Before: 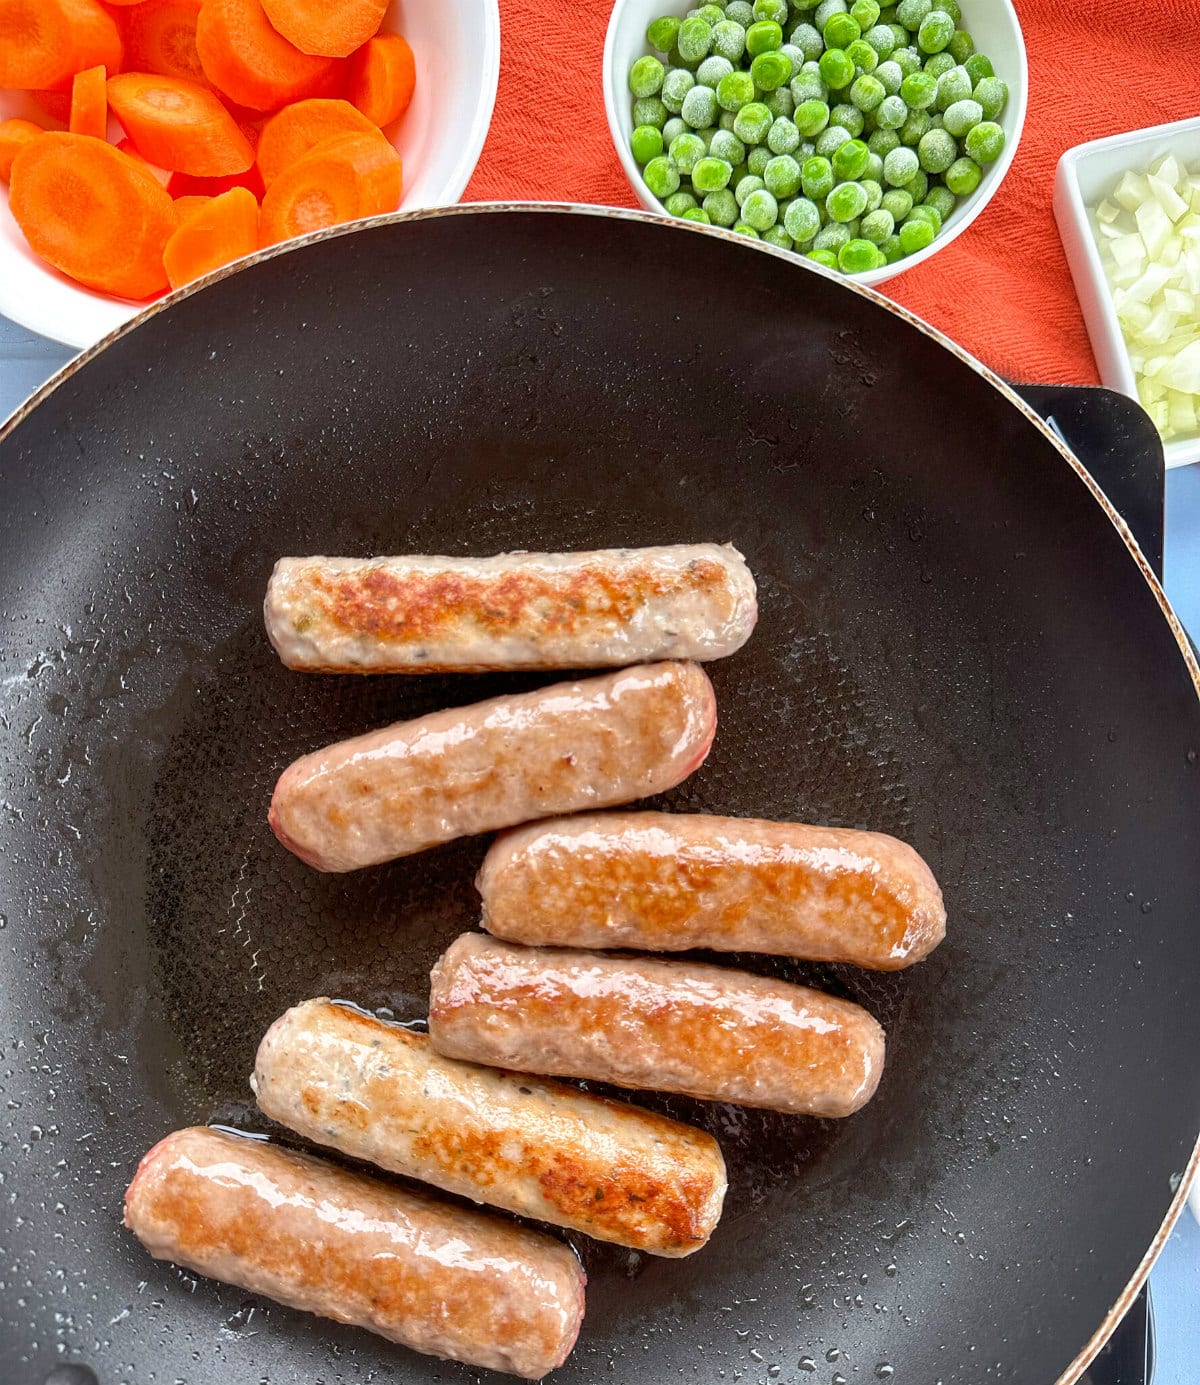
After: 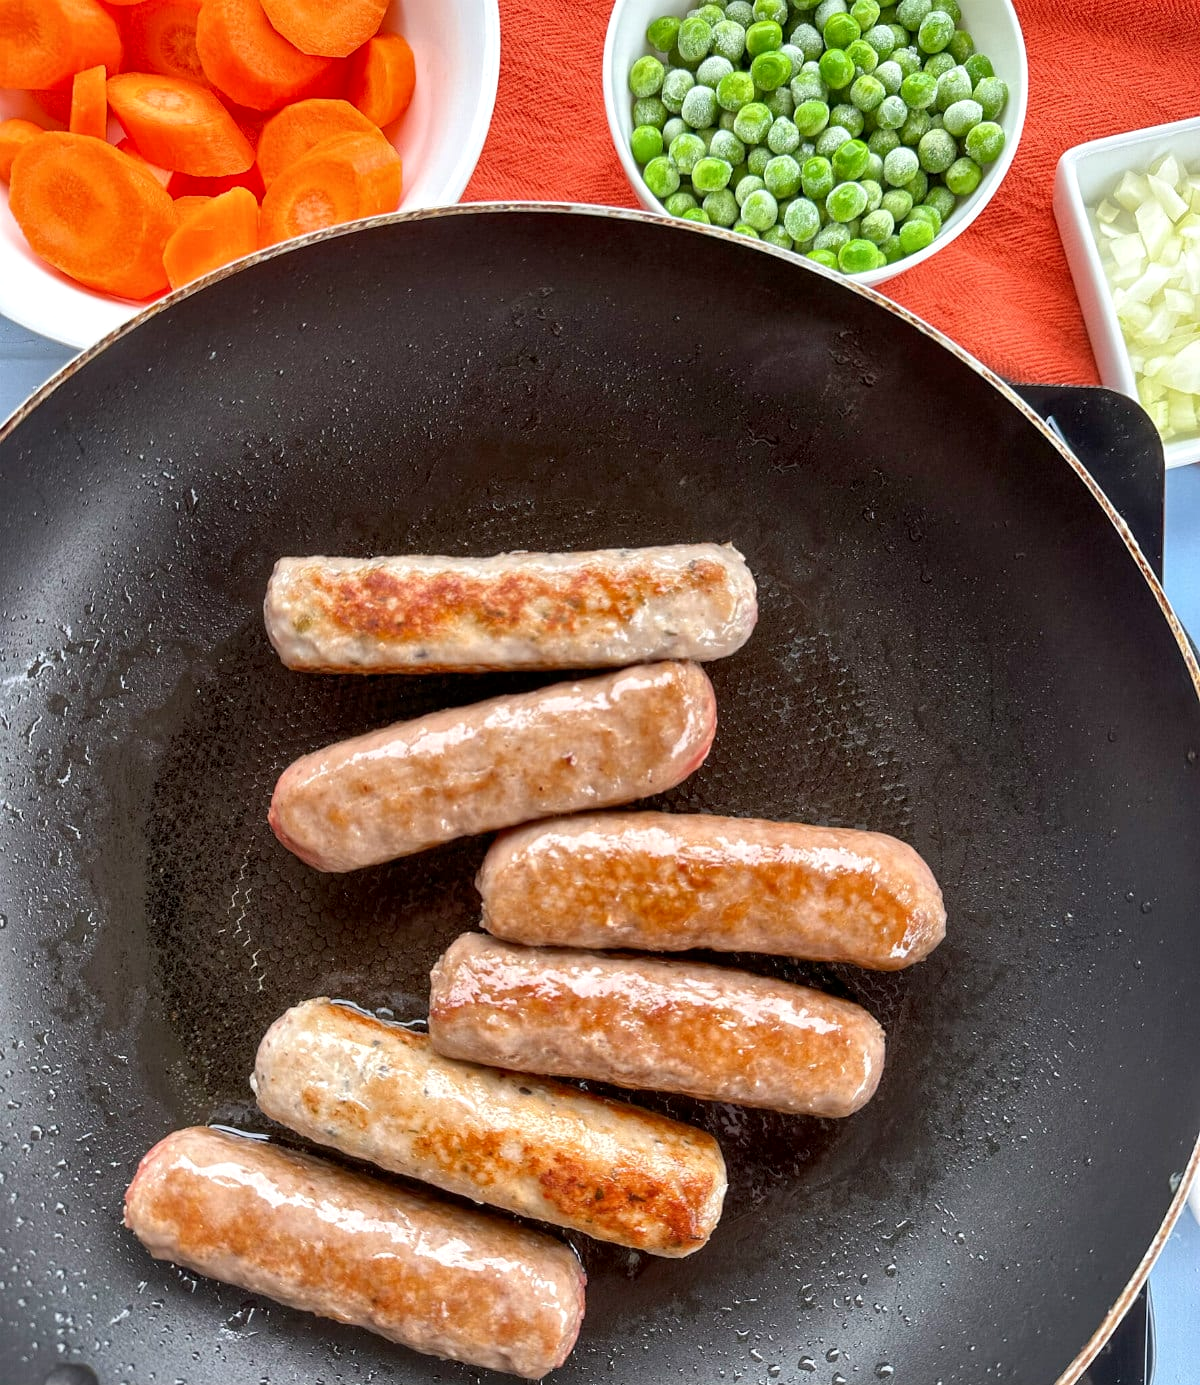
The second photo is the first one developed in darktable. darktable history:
color correction: highlights a* 0.067, highlights b* -0.741
local contrast: mode bilateral grid, contrast 21, coarseness 50, detail 132%, midtone range 0.2
